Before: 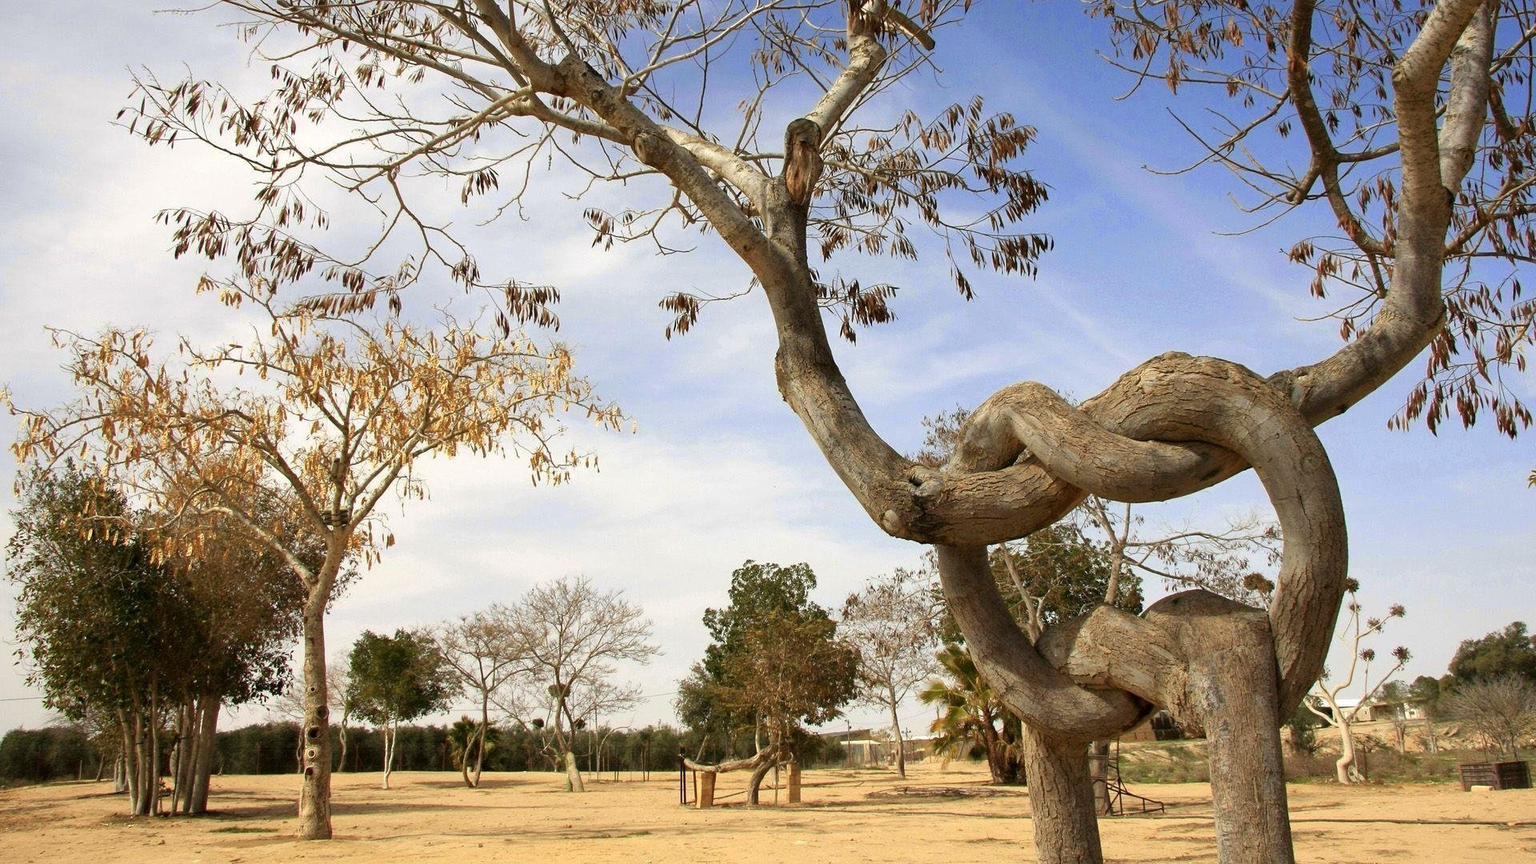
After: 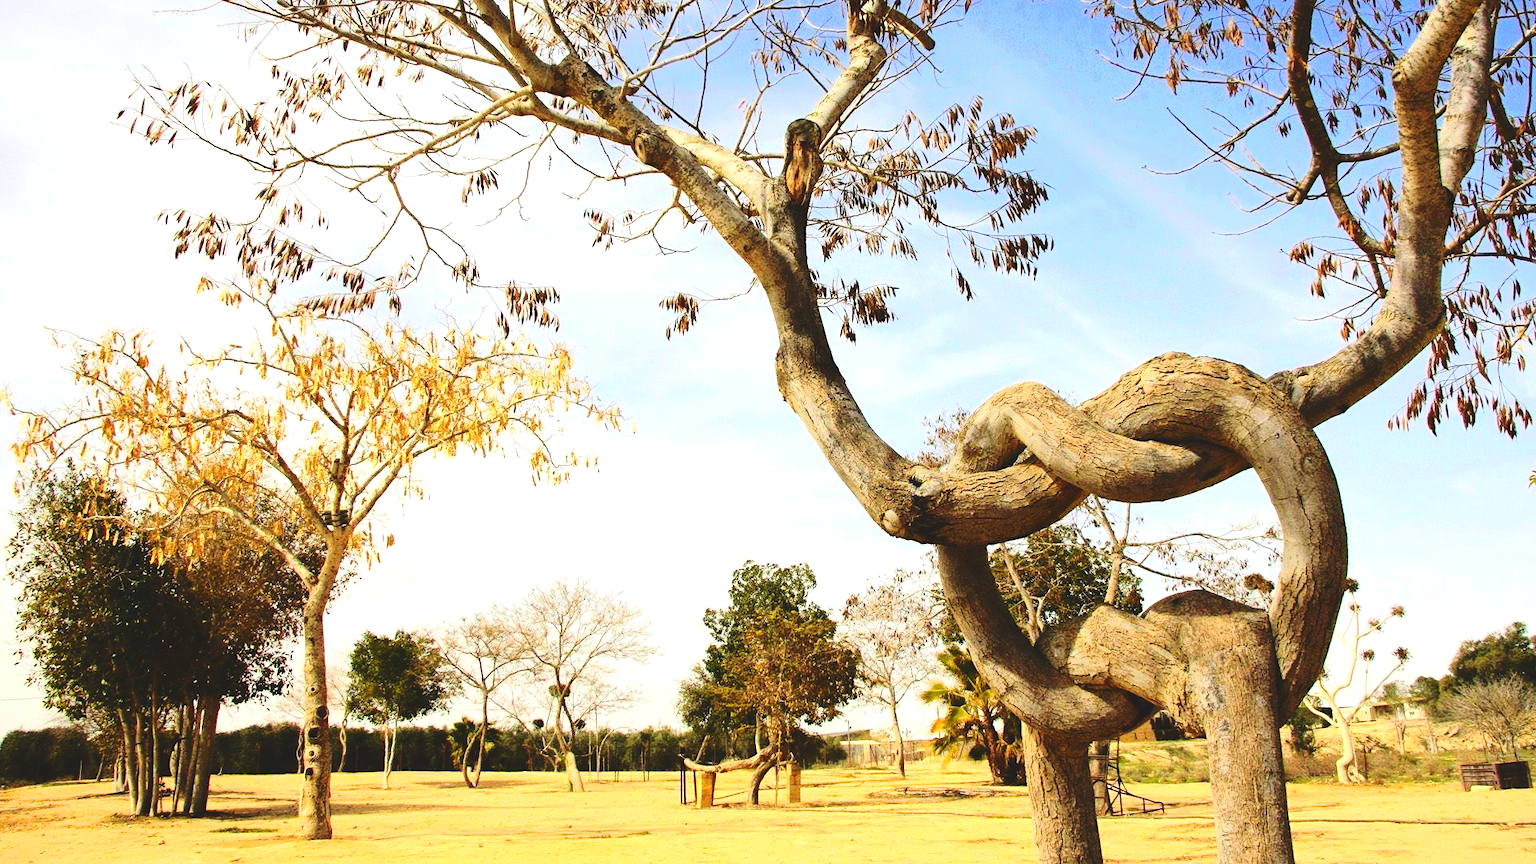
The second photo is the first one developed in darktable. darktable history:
tone equalizer: -8 EV -0.393 EV, -7 EV -0.36 EV, -6 EV -0.356 EV, -5 EV -0.23 EV, -3 EV 0.218 EV, -2 EV 0.315 EV, -1 EV 0.371 EV, +0 EV 0.388 EV, mask exposure compensation -0.505 EV
exposure: exposure 0.2 EV, compensate highlight preservation false
base curve: curves: ch0 [(0, 0) (0.073, 0.04) (0.157, 0.139) (0.492, 0.492) (0.758, 0.758) (1, 1)], preserve colors none
tone curve: curves: ch0 [(0, 0) (0.003, 0.045) (0.011, 0.054) (0.025, 0.069) (0.044, 0.083) (0.069, 0.101) (0.1, 0.119) (0.136, 0.146) (0.177, 0.177) (0.224, 0.221) (0.277, 0.277) (0.335, 0.362) (0.399, 0.452) (0.468, 0.571) (0.543, 0.666) (0.623, 0.758) (0.709, 0.853) (0.801, 0.896) (0.898, 0.945) (1, 1)], color space Lab, independent channels, preserve colors none
color balance rgb: global offset › luminance 2%, linear chroma grading › shadows 9.993%, linear chroma grading › highlights 9.018%, linear chroma grading › global chroma 14.815%, linear chroma grading › mid-tones 14.645%, perceptual saturation grading › global saturation 0.566%, global vibrance 20%
